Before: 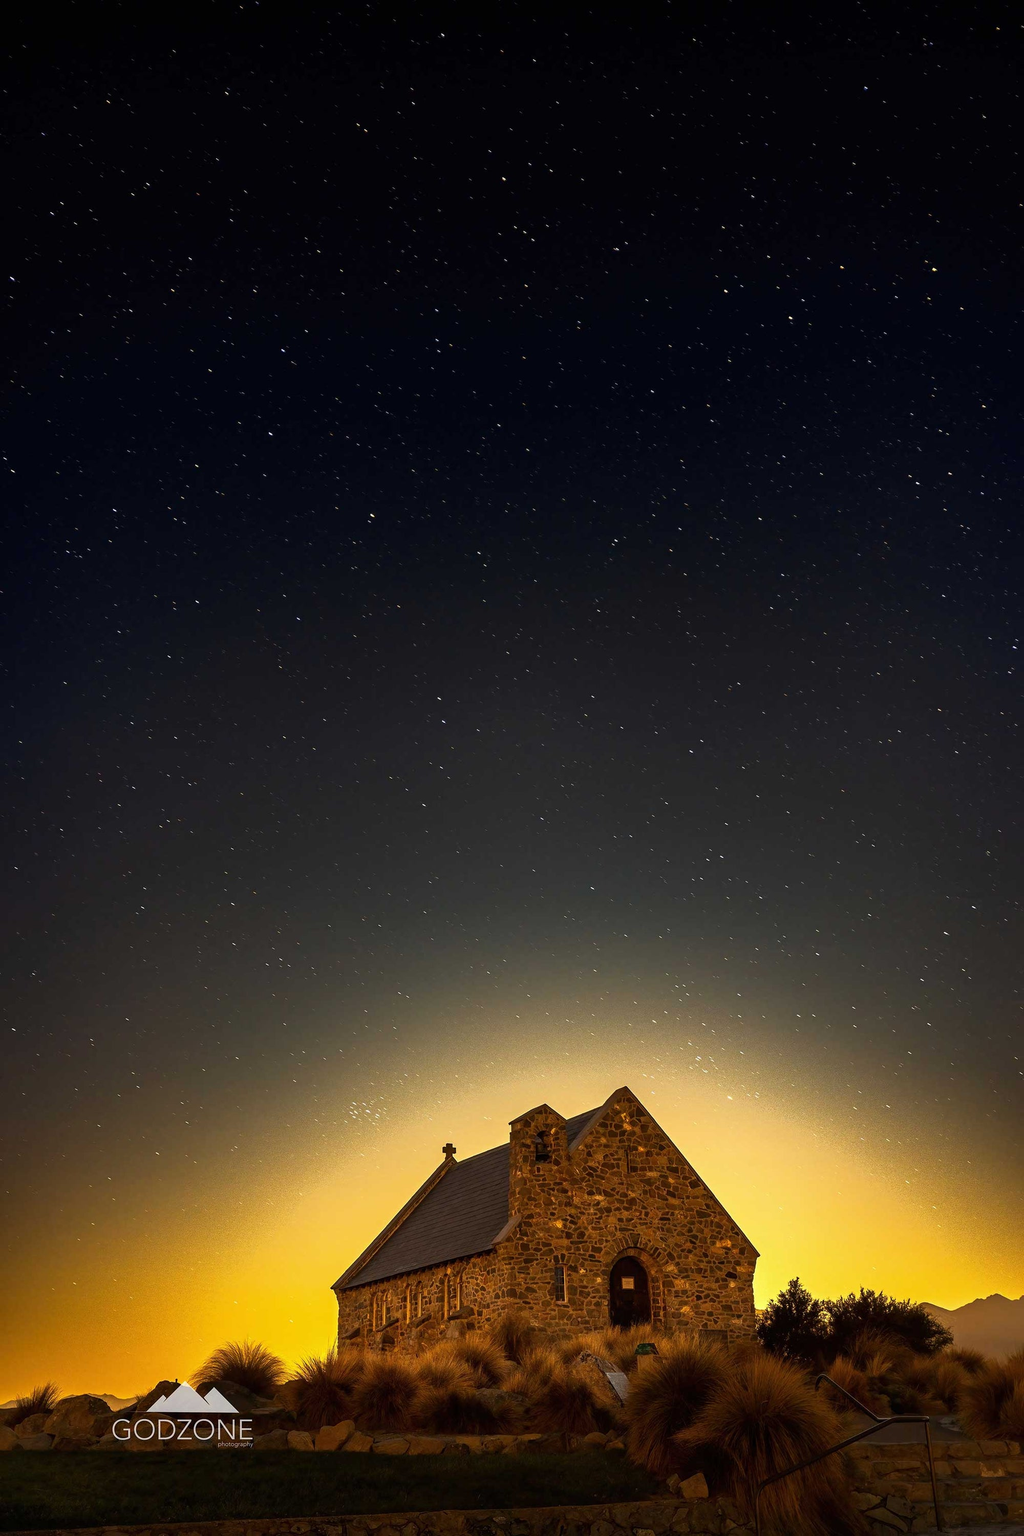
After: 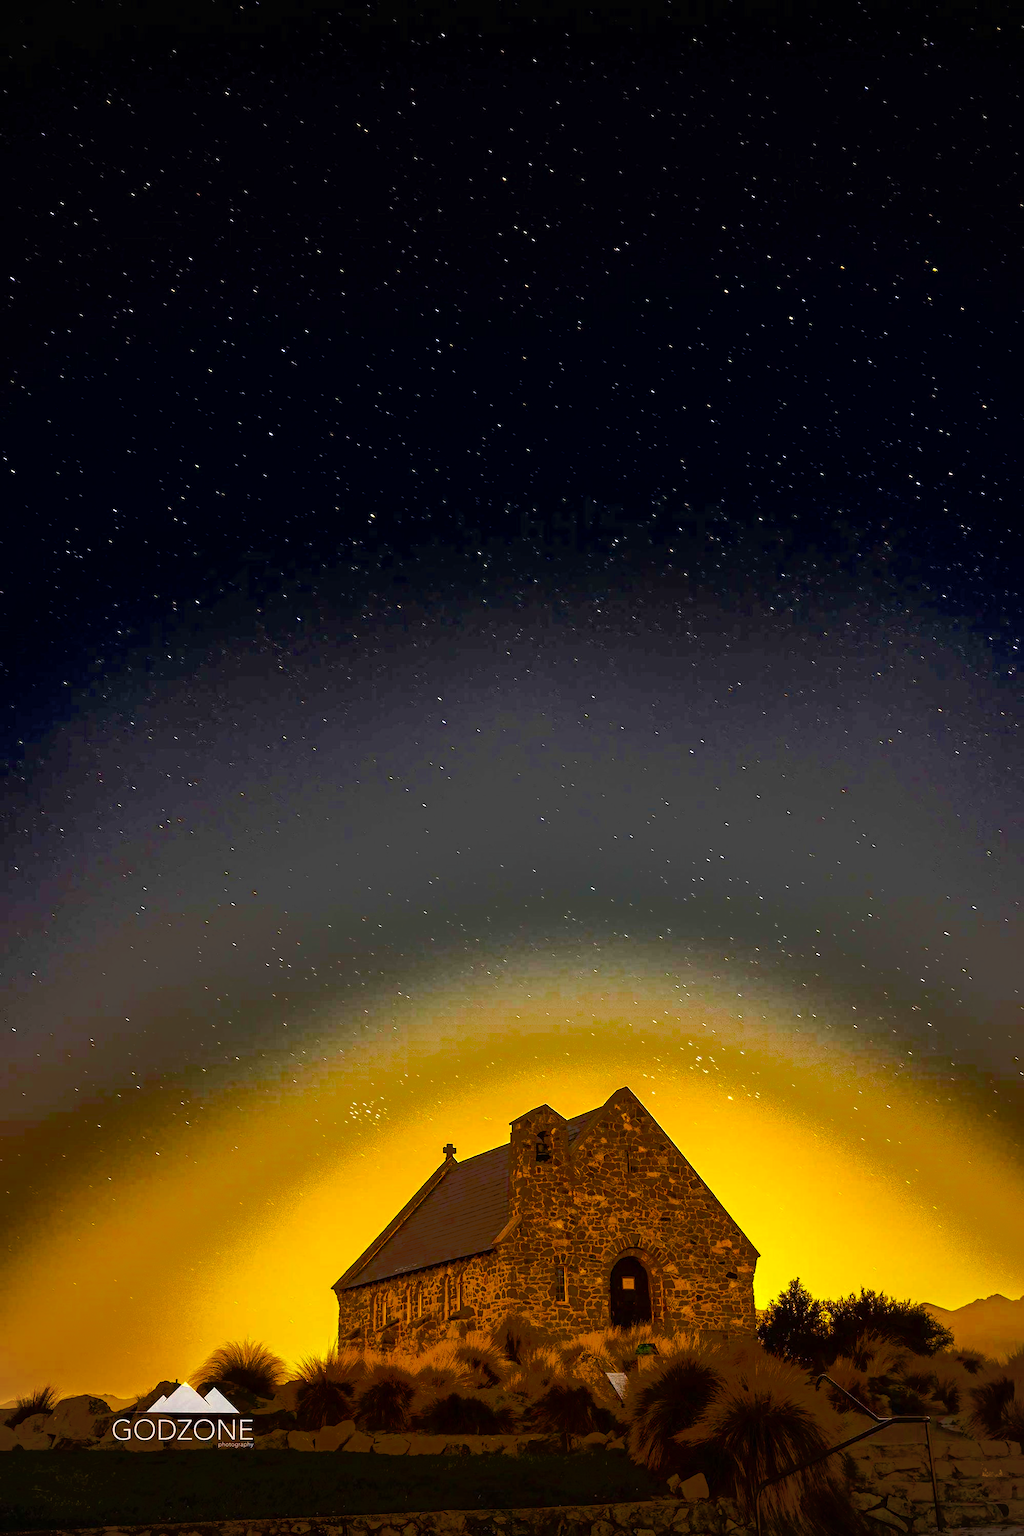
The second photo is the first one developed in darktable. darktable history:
tone equalizer: -7 EV -0.621 EV, -6 EV 1.02 EV, -5 EV -0.462 EV, -4 EV 0.453 EV, -3 EV 0.424 EV, -2 EV 0.12 EV, -1 EV -0.135 EV, +0 EV -0.412 EV, edges refinement/feathering 500, mask exposure compensation -1.57 EV, preserve details no
color balance rgb: linear chroma grading › global chroma 10.108%, perceptual saturation grading › global saturation 42.171%, global vibrance 16.046%, saturation formula JzAzBz (2021)
exposure: black level correction 0, exposure 0.59 EV, compensate highlight preservation false
vignetting: brightness -0.185, saturation -0.31
